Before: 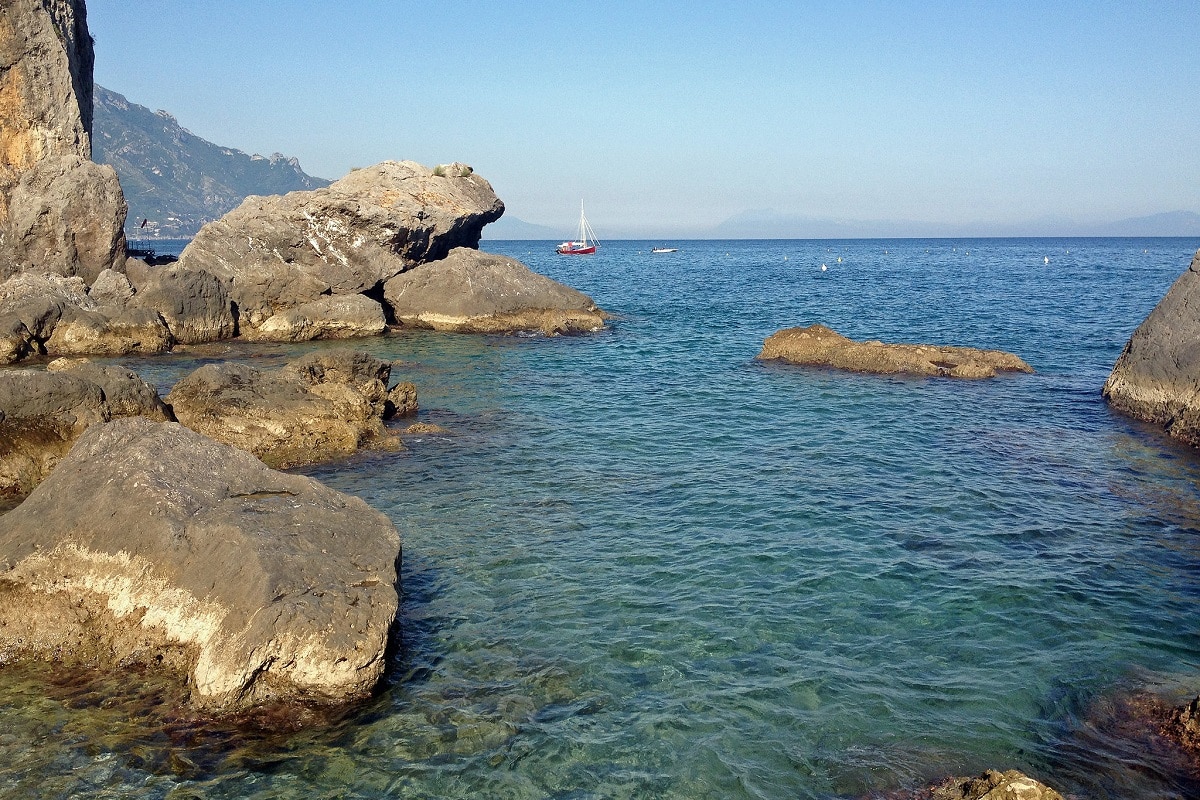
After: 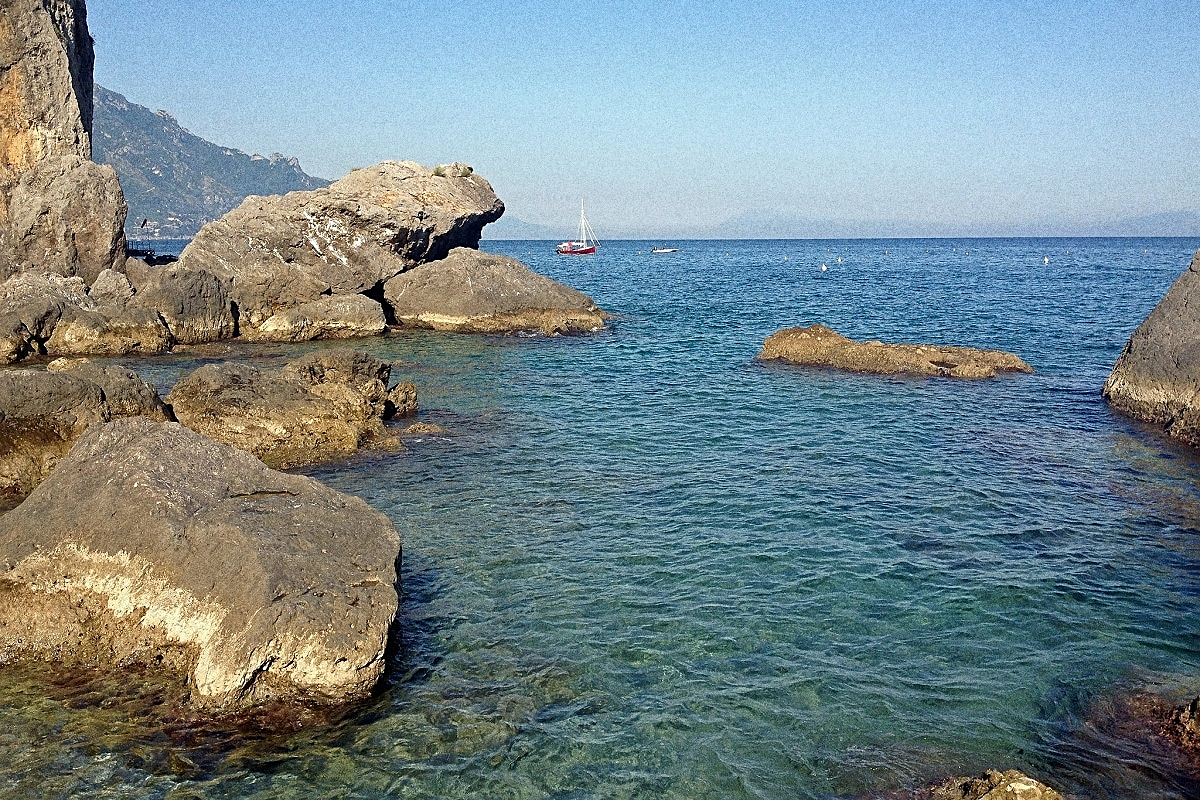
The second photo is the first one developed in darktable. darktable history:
grain: coarseness 10.62 ISO, strength 55.56%
sharpen: on, module defaults
